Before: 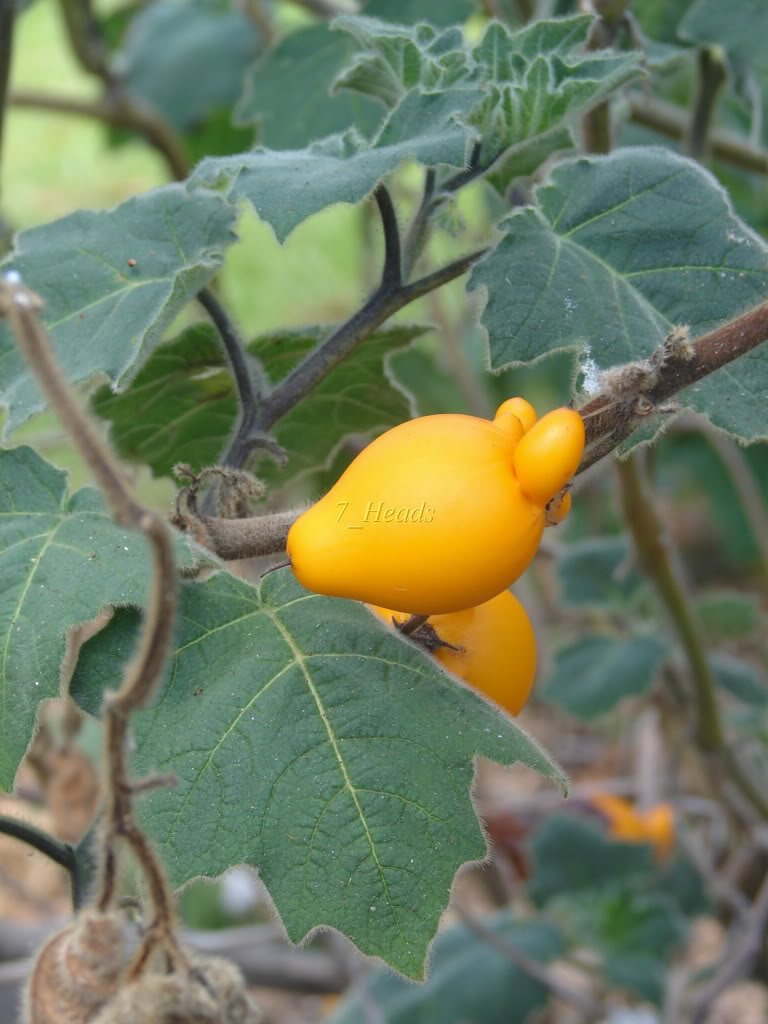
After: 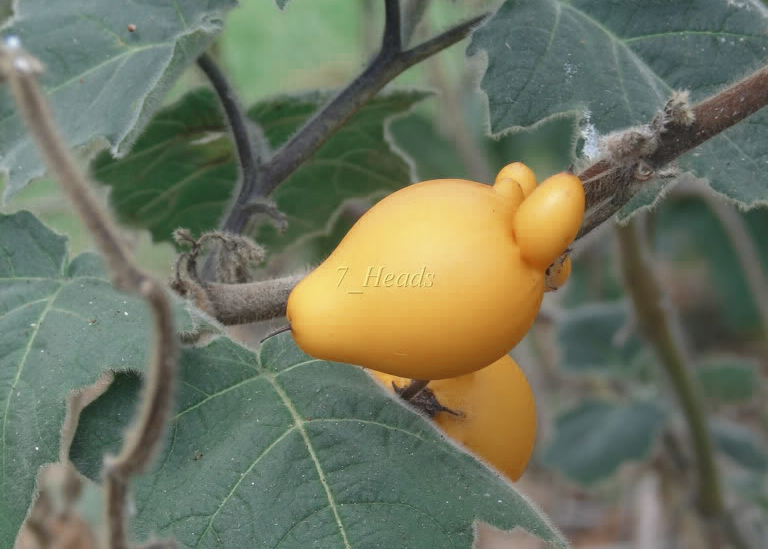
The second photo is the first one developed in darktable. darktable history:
tone equalizer: edges refinement/feathering 500, mask exposure compensation -1.57 EV, preserve details no
color zones: curves: ch0 [(0, 0.5) (0.125, 0.4) (0.25, 0.5) (0.375, 0.4) (0.5, 0.4) (0.625, 0.35) (0.75, 0.35) (0.875, 0.5)]; ch1 [(0, 0.35) (0.125, 0.45) (0.25, 0.35) (0.375, 0.35) (0.5, 0.35) (0.625, 0.35) (0.75, 0.45) (0.875, 0.35)]; ch2 [(0, 0.6) (0.125, 0.5) (0.25, 0.5) (0.375, 0.6) (0.5, 0.6) (0.625, 0.5) (0.75, 0.5) (0.875, 0.5)]
crop and rotate: top 23.031%, bottom 23.263%
contrast brightness saturation: saturation -0.056
